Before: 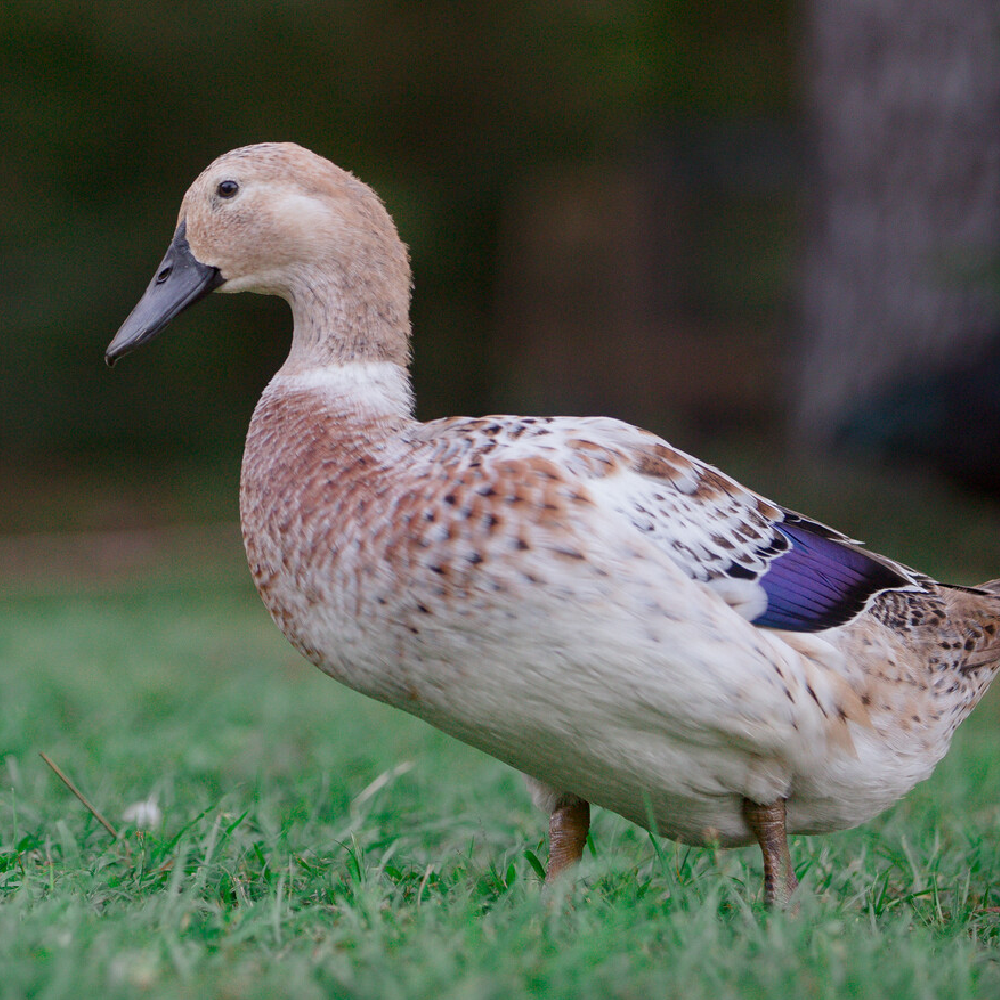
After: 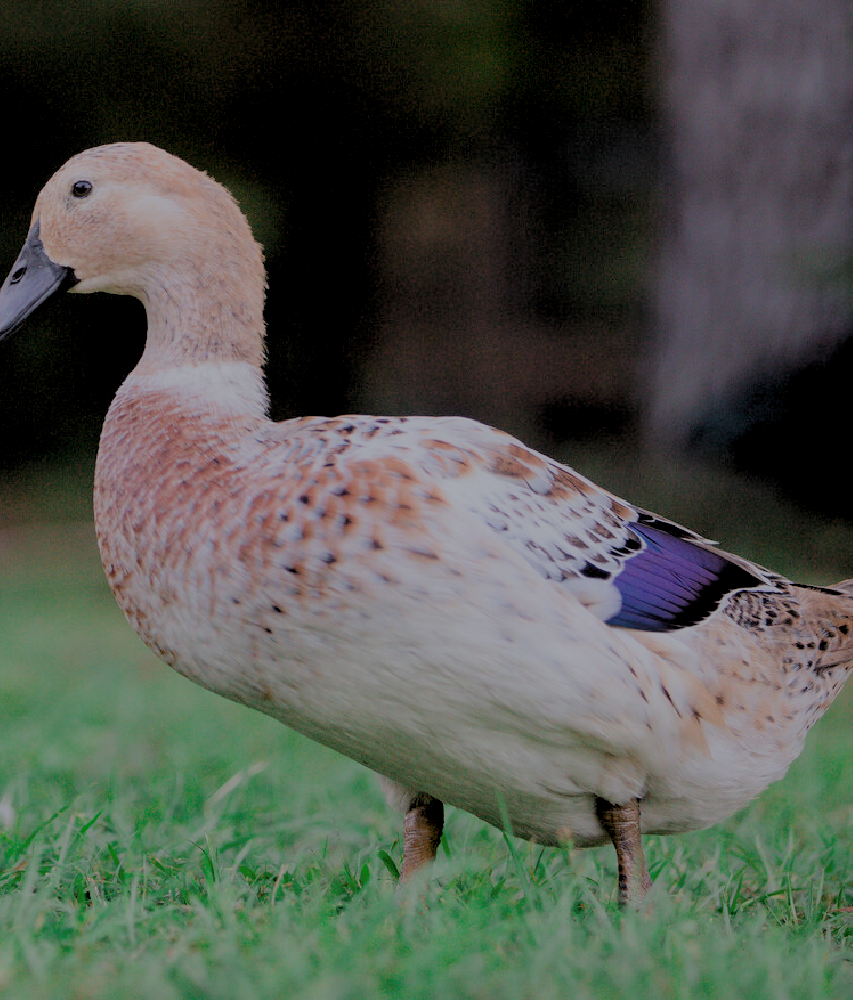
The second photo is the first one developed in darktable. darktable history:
levels: levels [0.026, 0.507, 0.987]
filmic rgb: black relative exposure -4.45 EV, white relative exposure 6.52 EV, hardness 1.84, contrast 0.505, color science v6 (2022)
crop and rotate: left 14.655%
exposure: black level correction 0.001, compensate highlight preservation false
